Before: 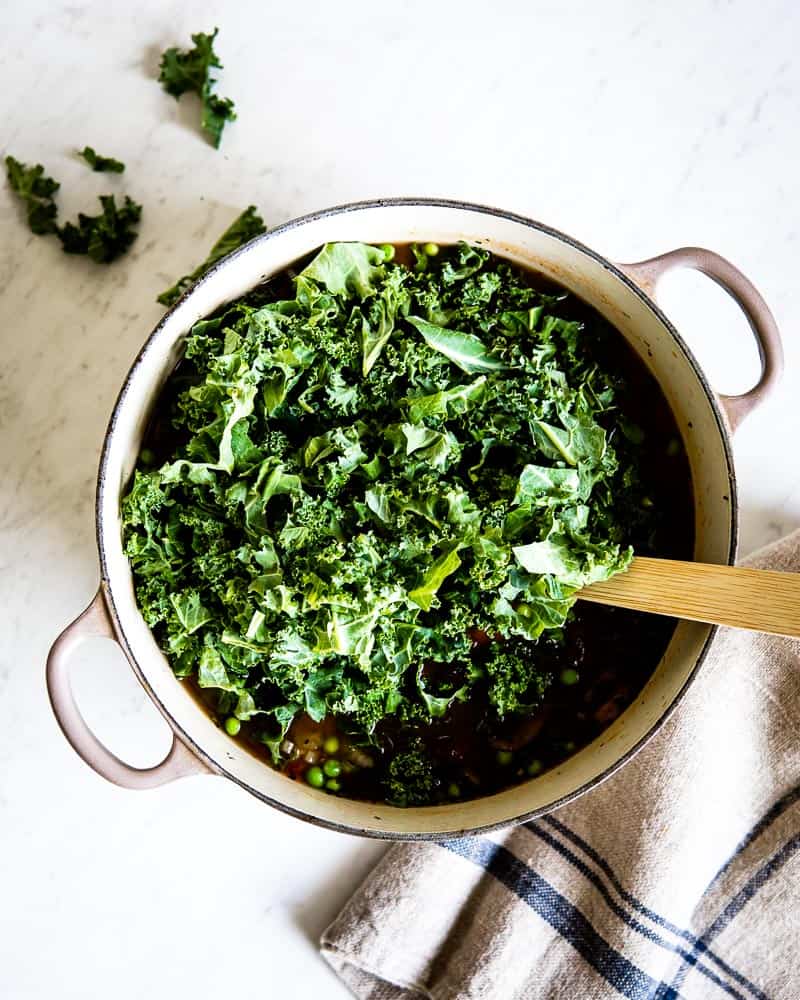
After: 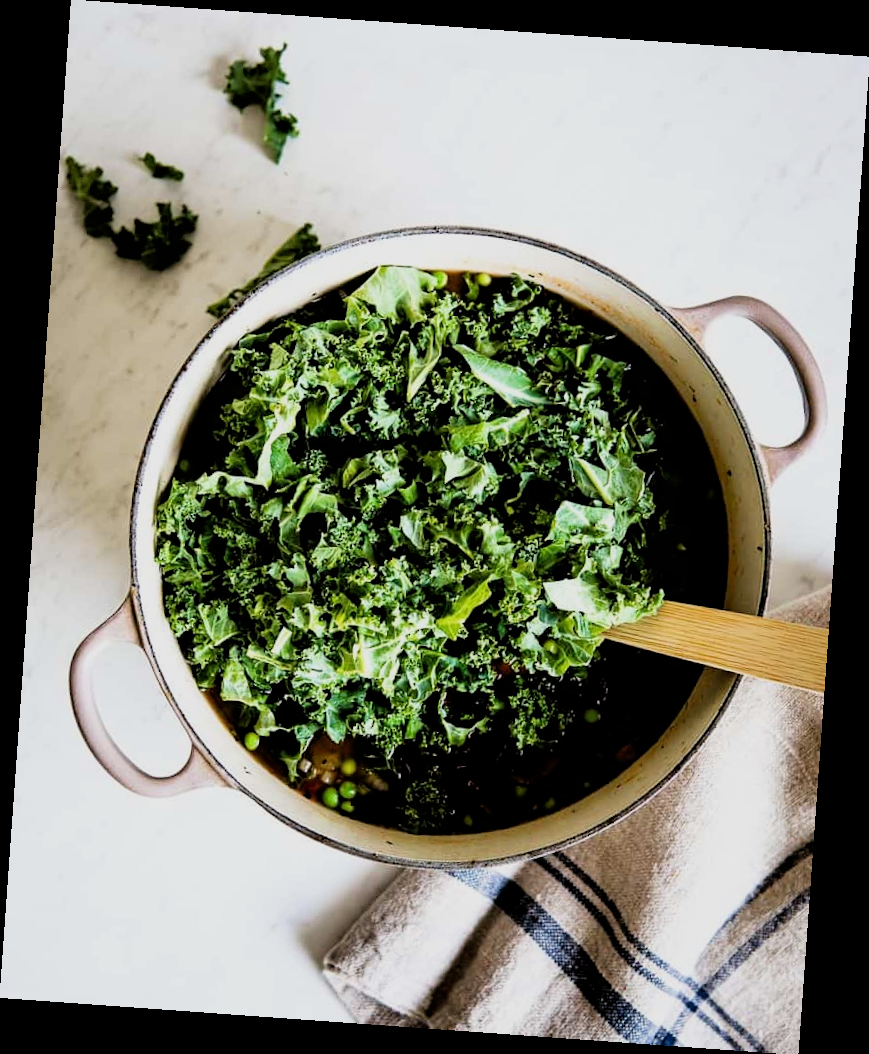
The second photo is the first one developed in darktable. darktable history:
filmic rgb: black relative exposure -5.83 EV, white relative exposure 3.4 EV, hardness 3.68
rotate and perspective: rotation 4.1°, automatic cropping off
